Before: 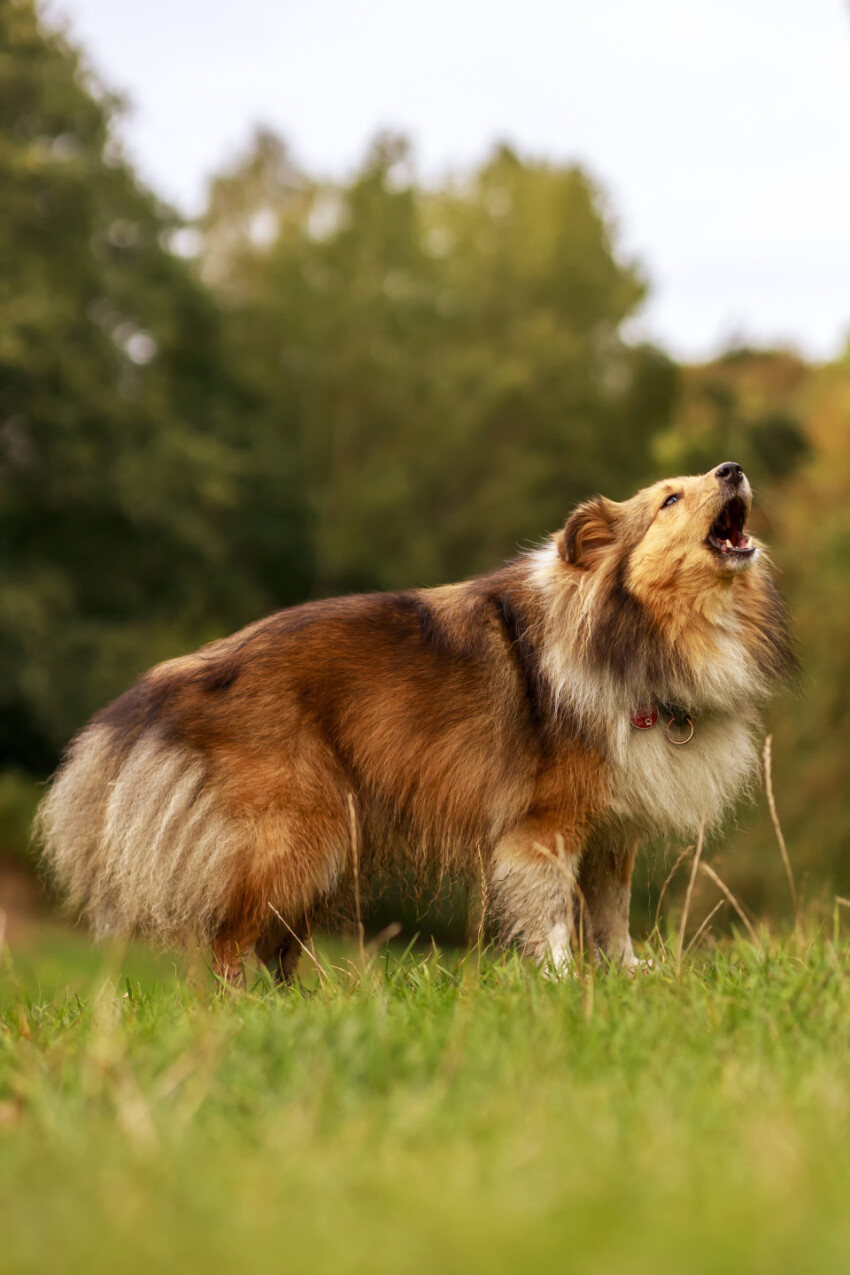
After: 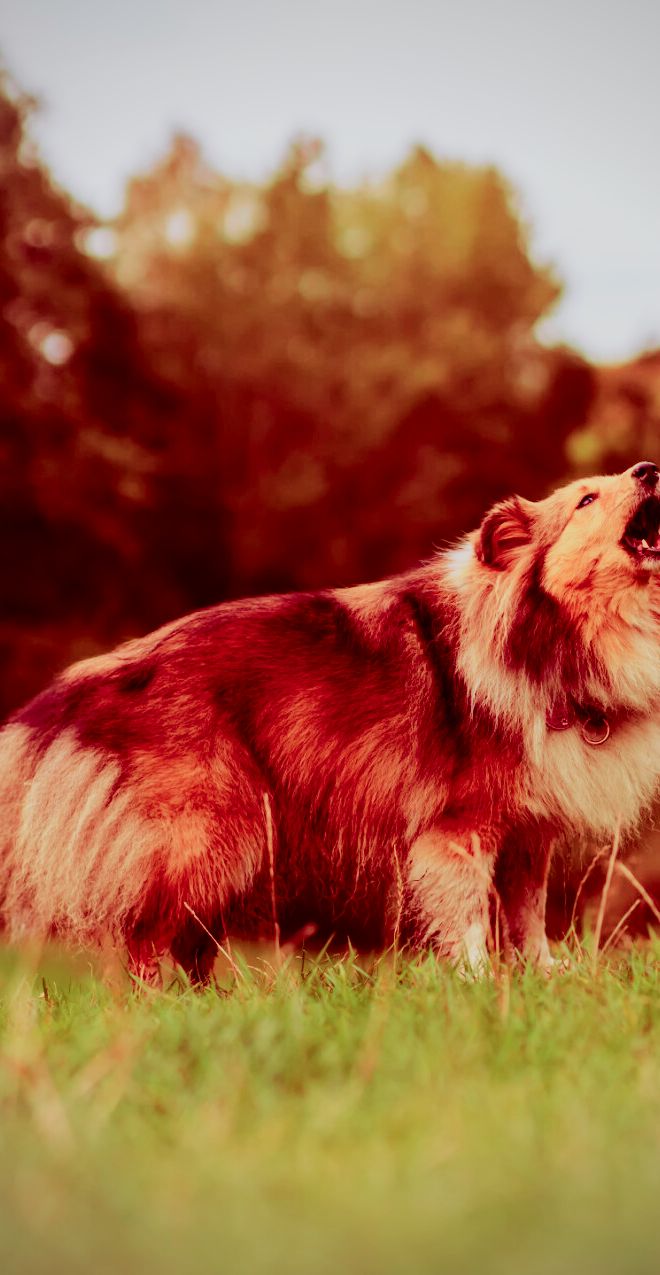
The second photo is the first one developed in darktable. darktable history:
vignetting: fall-off radius 61.22%
crop: left 9.896%, right 12.45%
color balance rgb: shadows lift › luminance -19.018%, shadows lift › chroma 35.108%, global offset › luminance 0.714%, perceptual saturation grading › global saturation 0.677%
filmic rgb: black relative exposure -7.65 EV, white relative exposure 4.56 EV, threshold 2.98 EV, hardness 3.61, enable highlight reconstruction true
tone curve: curves: ch0 [(0, 0) (0.058, 0.027) (0.214, 0.183) (0.304, 0.288) (0.51, 0.549) (0.658, 0.7) (0.741, 0.775) (0.844, 0.866) (0.986, 0.957)]; ch1 [(0, 0) (0.172, 0.123) (0.312, 0.296) (0.437, 0.429) (0.471, 0.469) (0.502, 0.5) (0.513, 0.515) (0.572, 0.603) (0.617, 0.653) (0.68, 0.724) (0.889, 0.924) (1, 1)]; ch2 [(0, 0) (0.411, 0.424) (0.489, 0.49) (0.502, 0.5) (0.517, 0.519) (0.549, 0.578) (0.604, 0.628) (0.693, 0.686) (1, 1)], color space Lab, independent channels, preserve colors none
